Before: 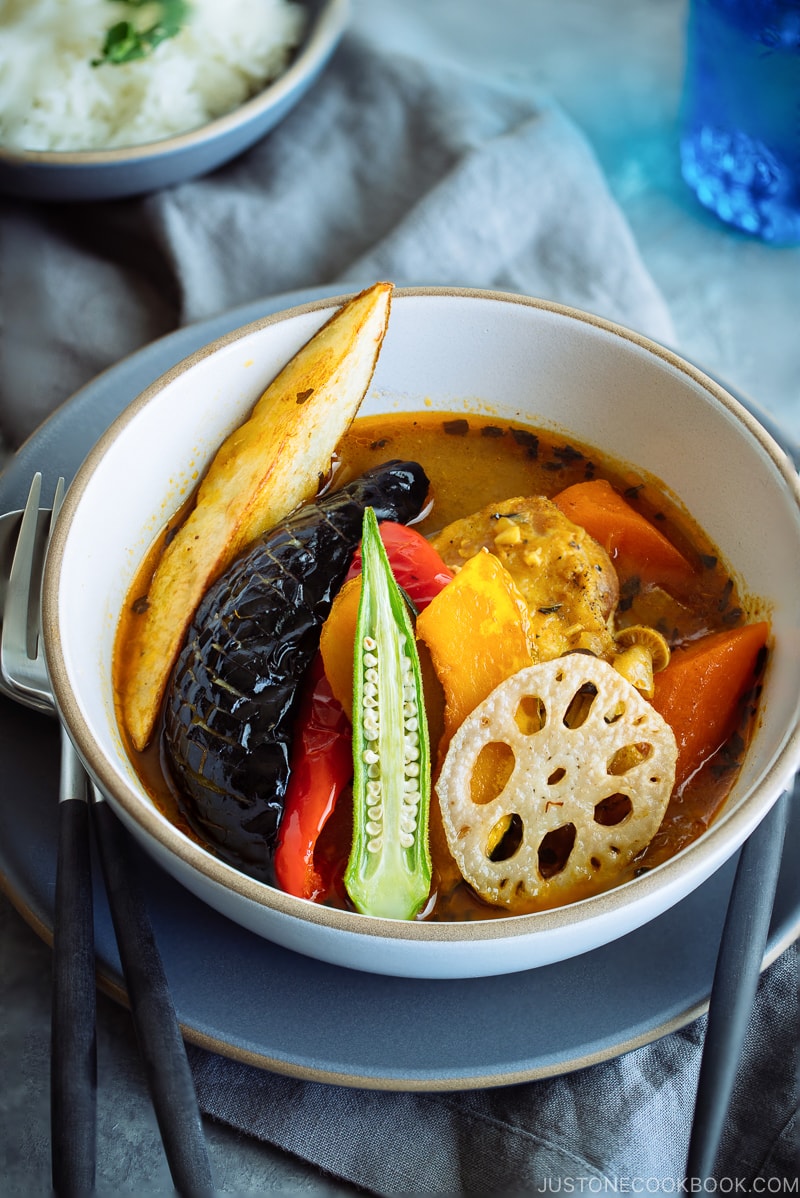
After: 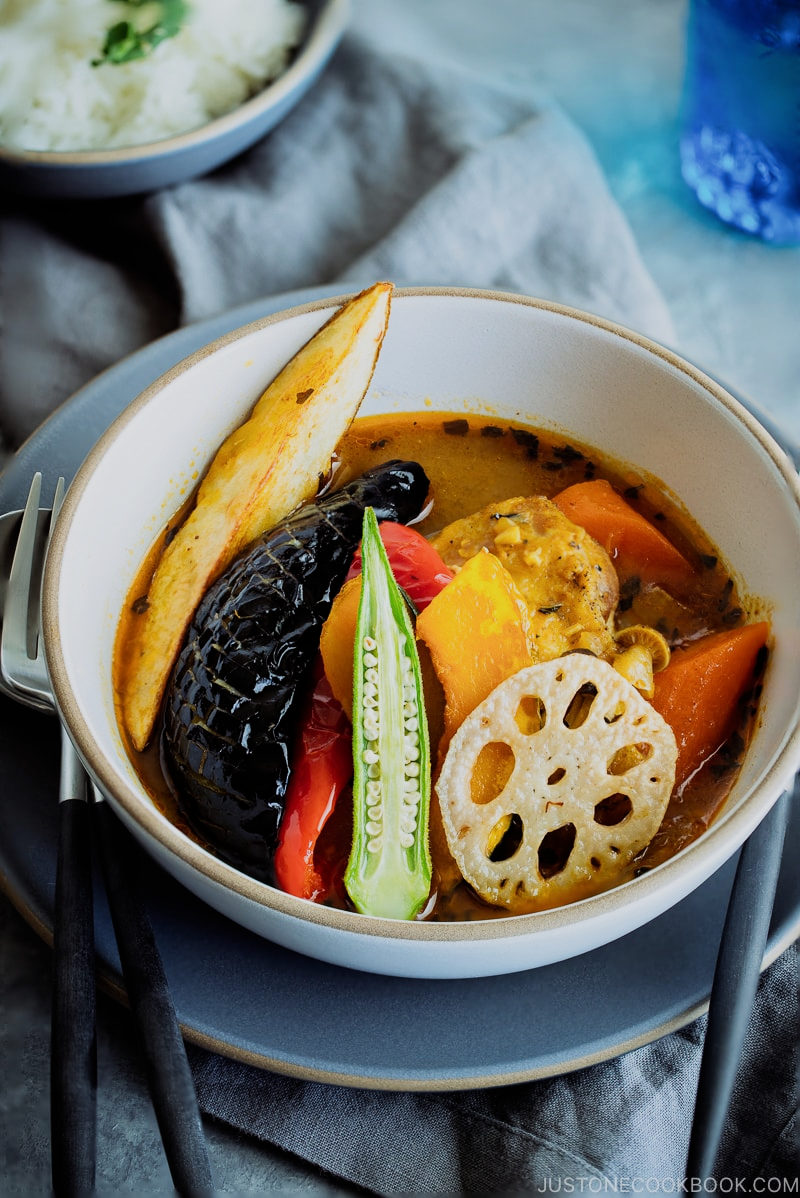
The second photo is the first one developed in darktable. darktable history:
filmic rgb: black relative exposure -7.65 EV, white relative exposure 3.99 EV, hardness 4.02, contrast 1.095, highlights saturation mix -30.55%
